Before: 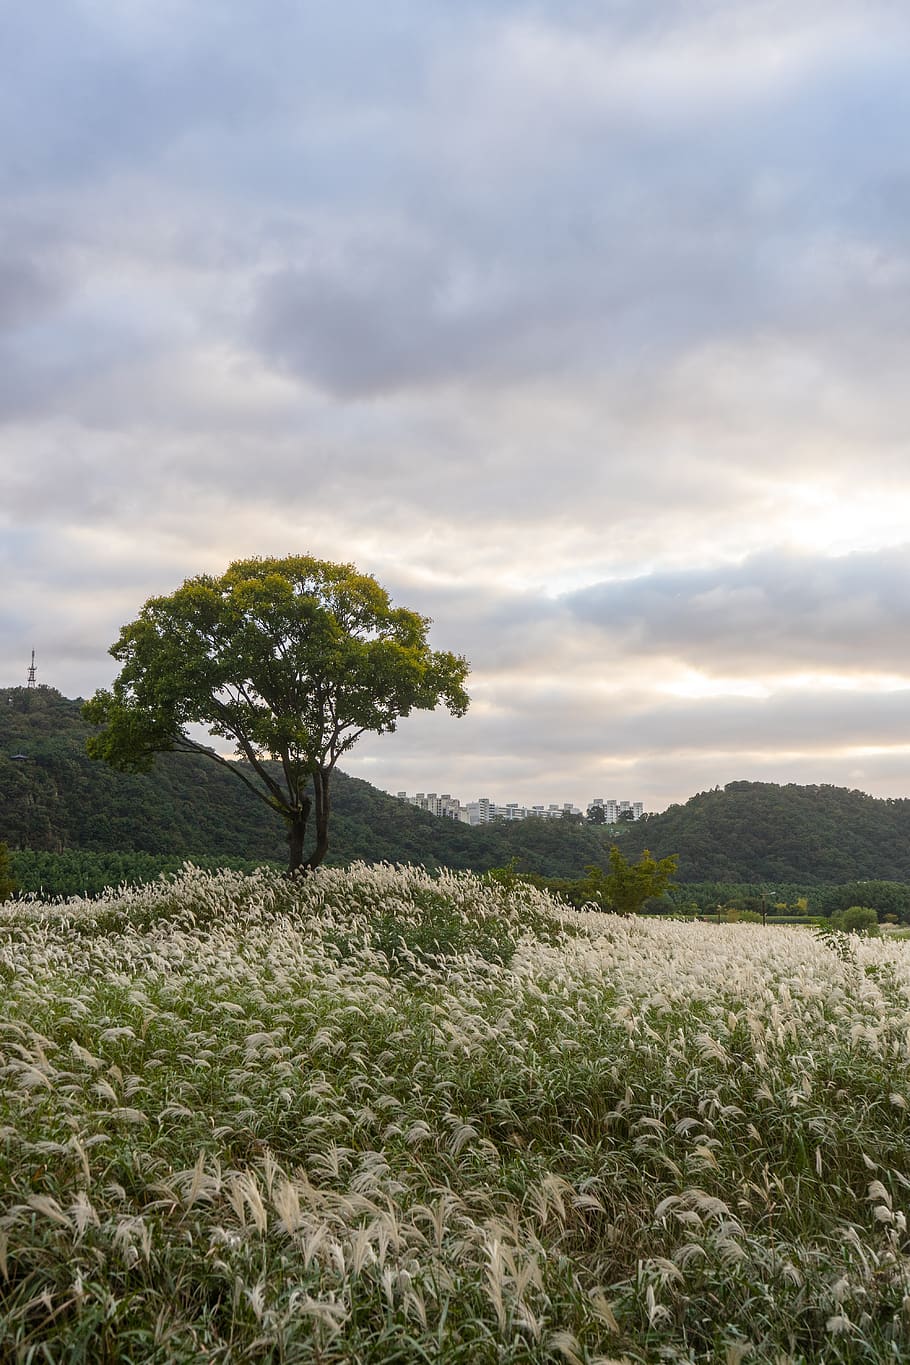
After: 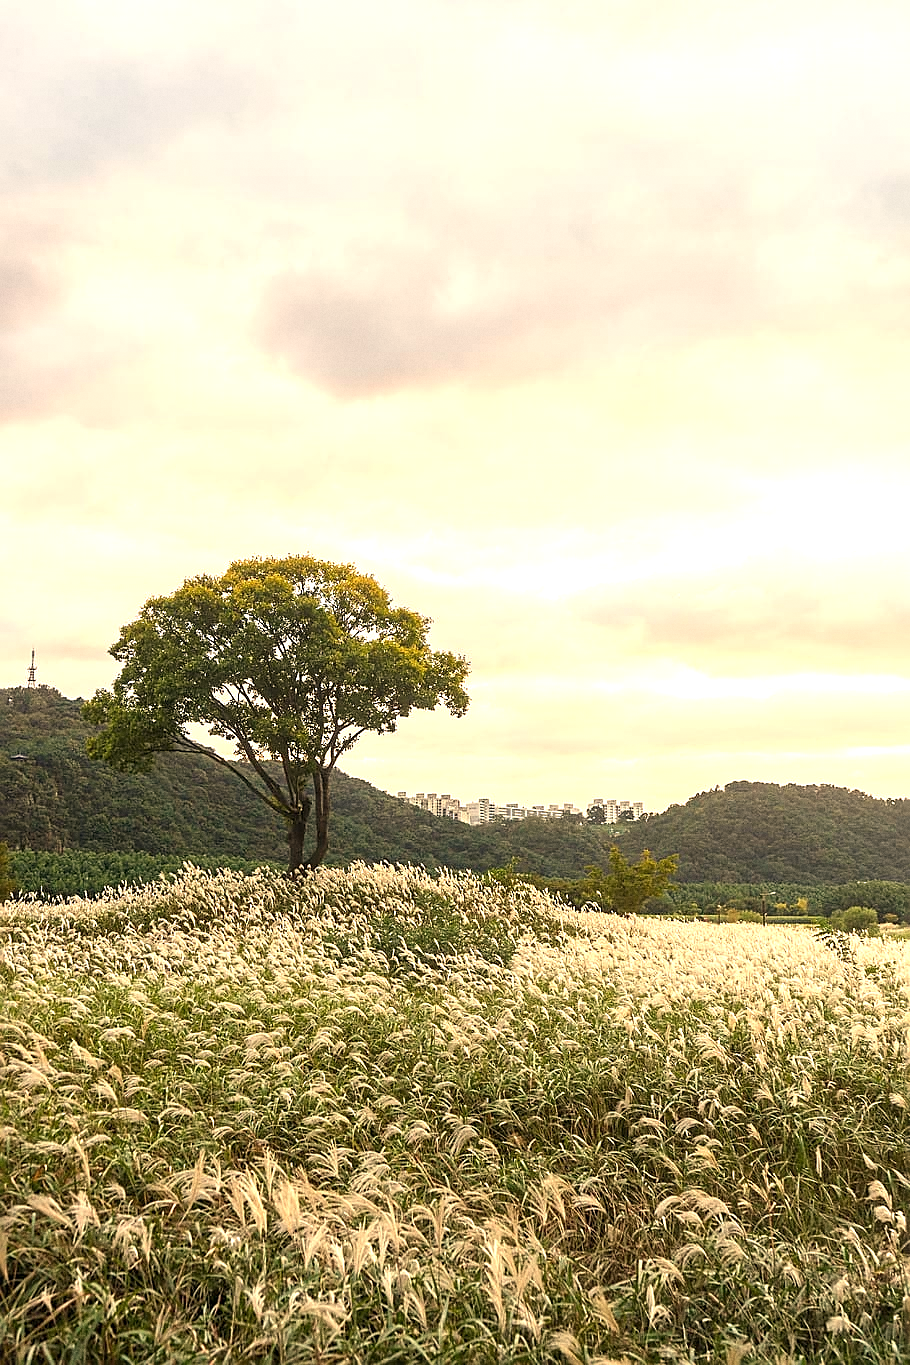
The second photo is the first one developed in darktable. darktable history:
sharpen: on, module defaults
exposure: black level correction 0, exposure 0.95 EV, compensate exposure bias true, compensate highlight preservation false
grain: coarseness 7.08 ISO, strength 21.67%, mid-tones bias 59.58%
white balance: red 1.138, green 0.996, blue 0.812
